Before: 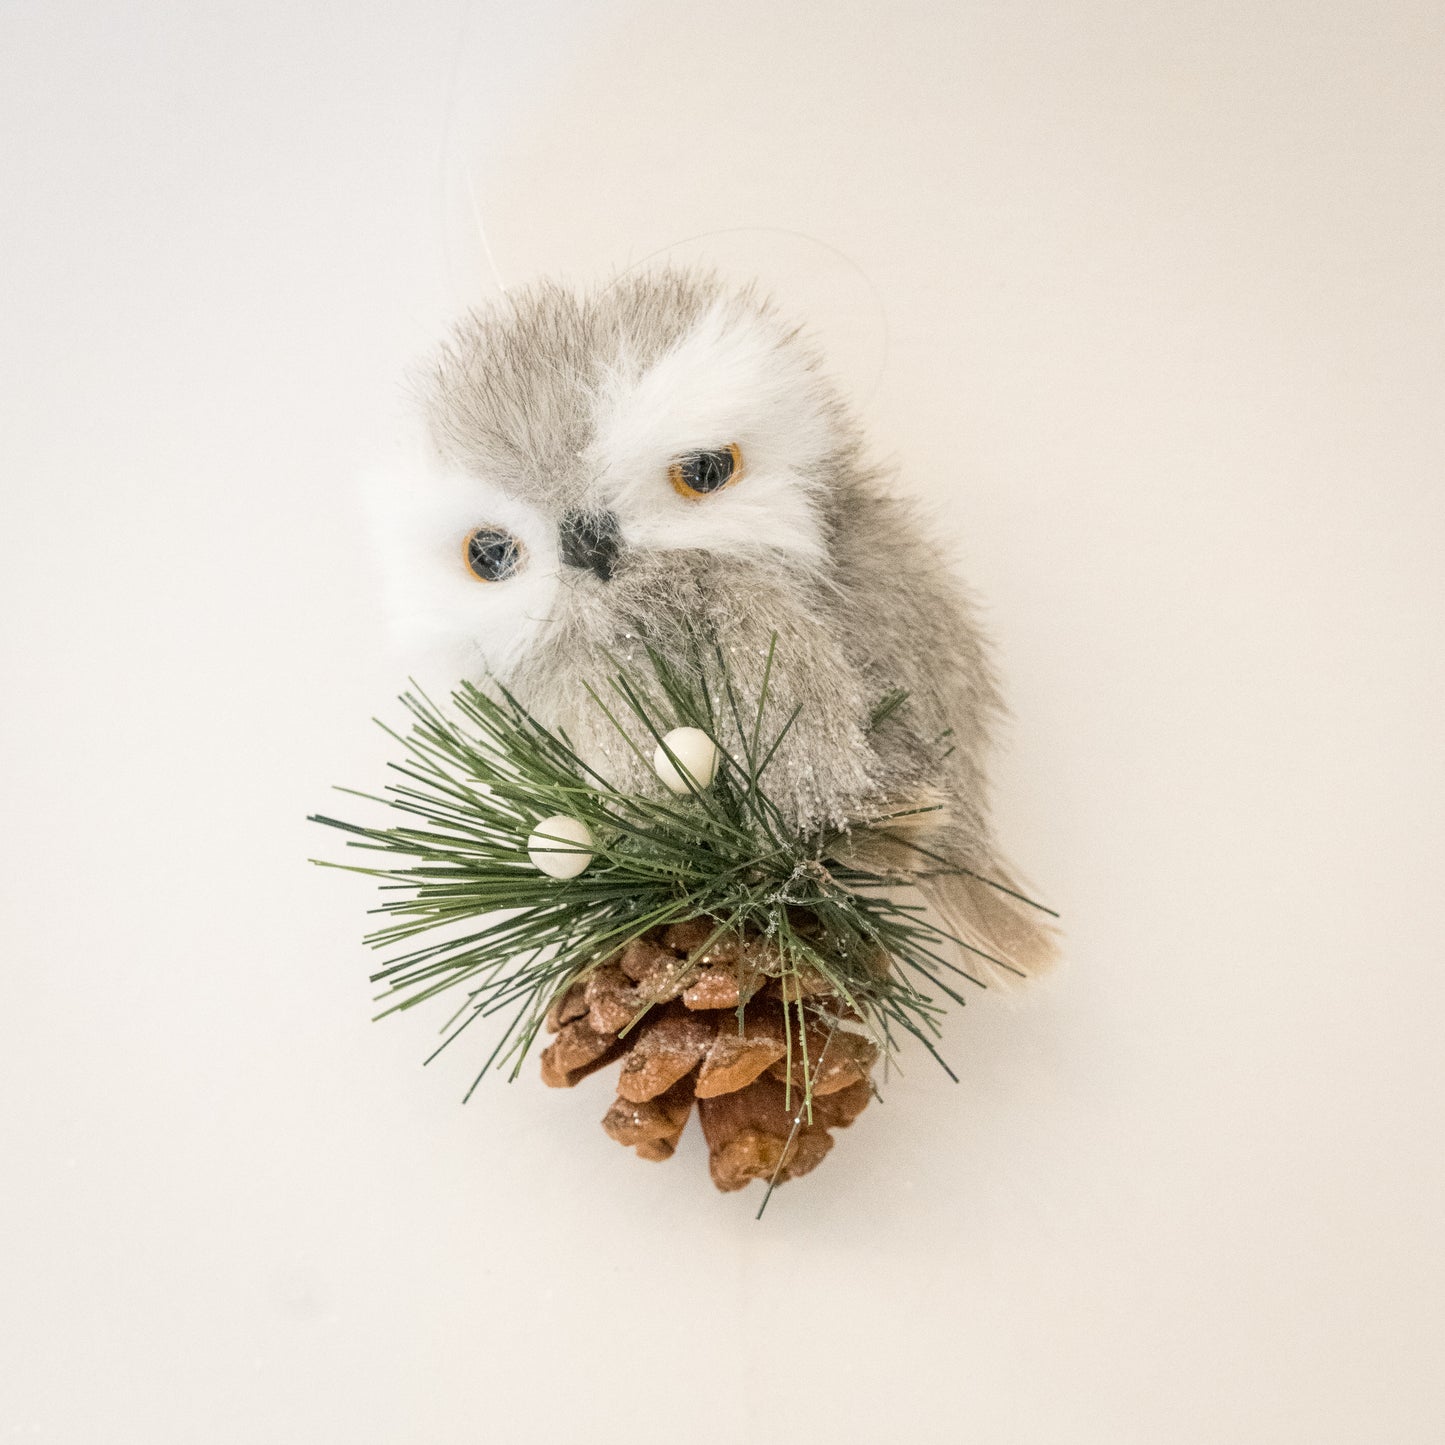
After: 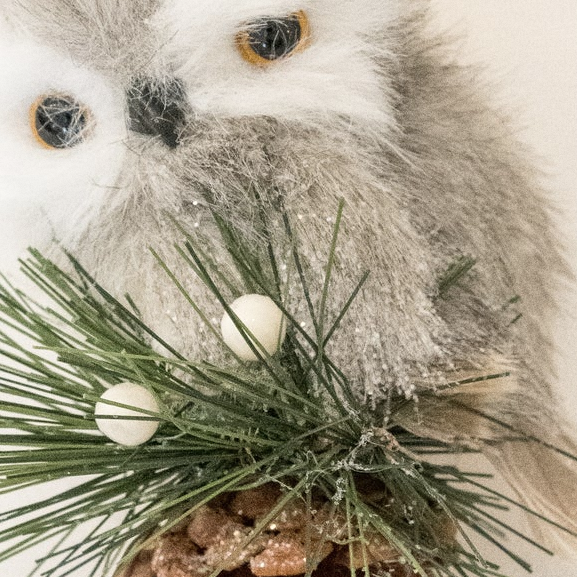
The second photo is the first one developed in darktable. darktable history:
crop: left 30%, top 30%, right 30%, bottom 30%
contrast brightness saturation: saturation -0.1
grain: coarseness 0.09 ISO
